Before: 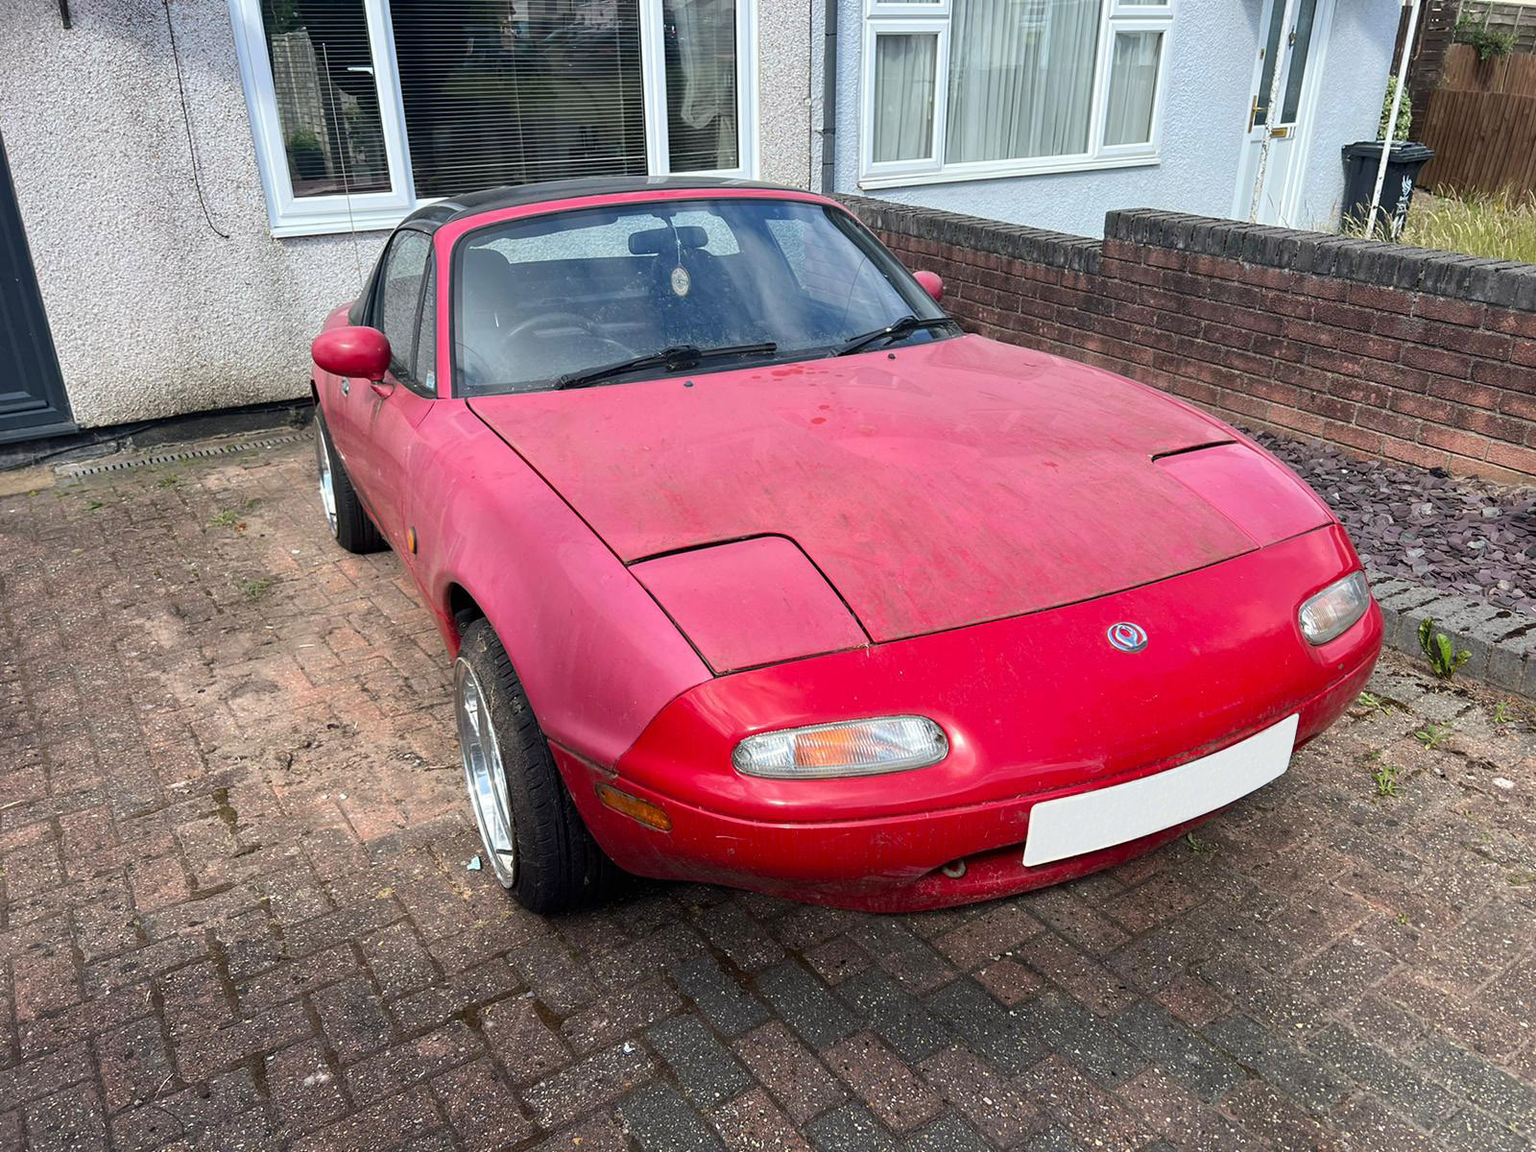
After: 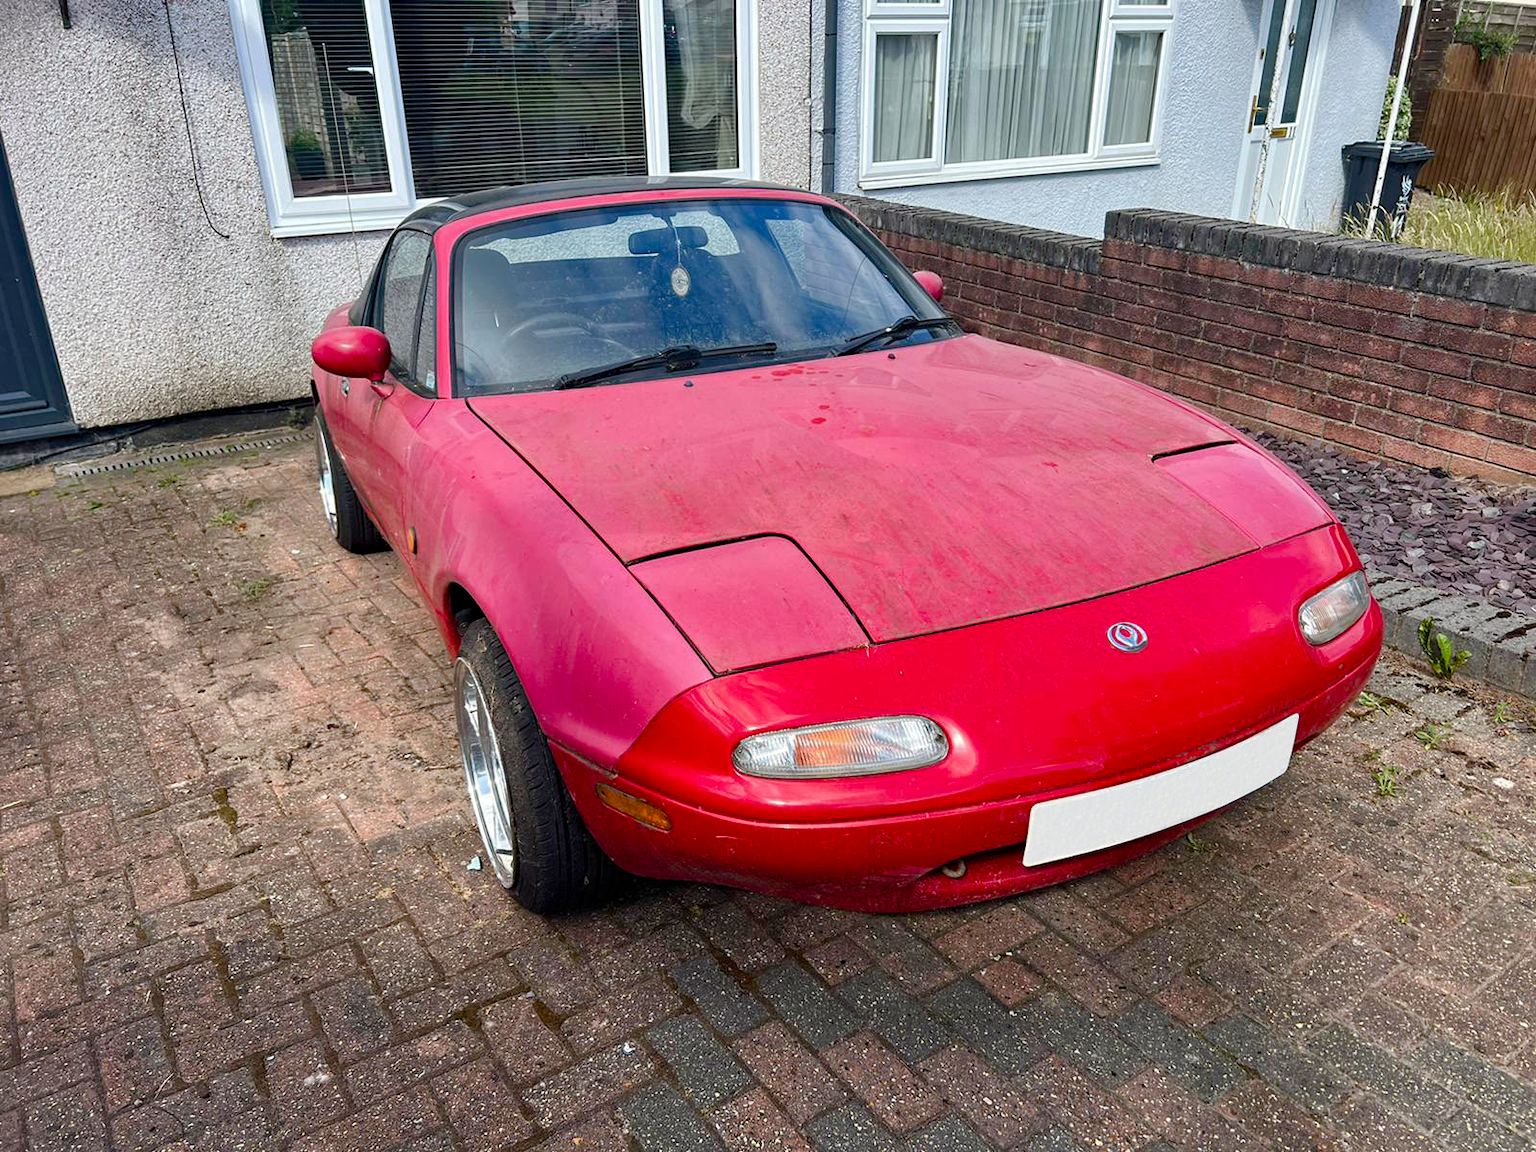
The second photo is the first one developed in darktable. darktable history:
haze removal: compatibility mode true, adaptive false
shadows and highlights: low approximation 0.01, soften with gaussian
color balance rgb: perceptual saturation grading › global saturation 25.493%, perceptual saturation grading › highlights -50.056%, perceptual saturation grading › shadows 31.064%, global vibrance 9.321%
local contrast: mode bilateral grid, contrast 19, coarseness 50, detail 102%, midtone range 0.2
